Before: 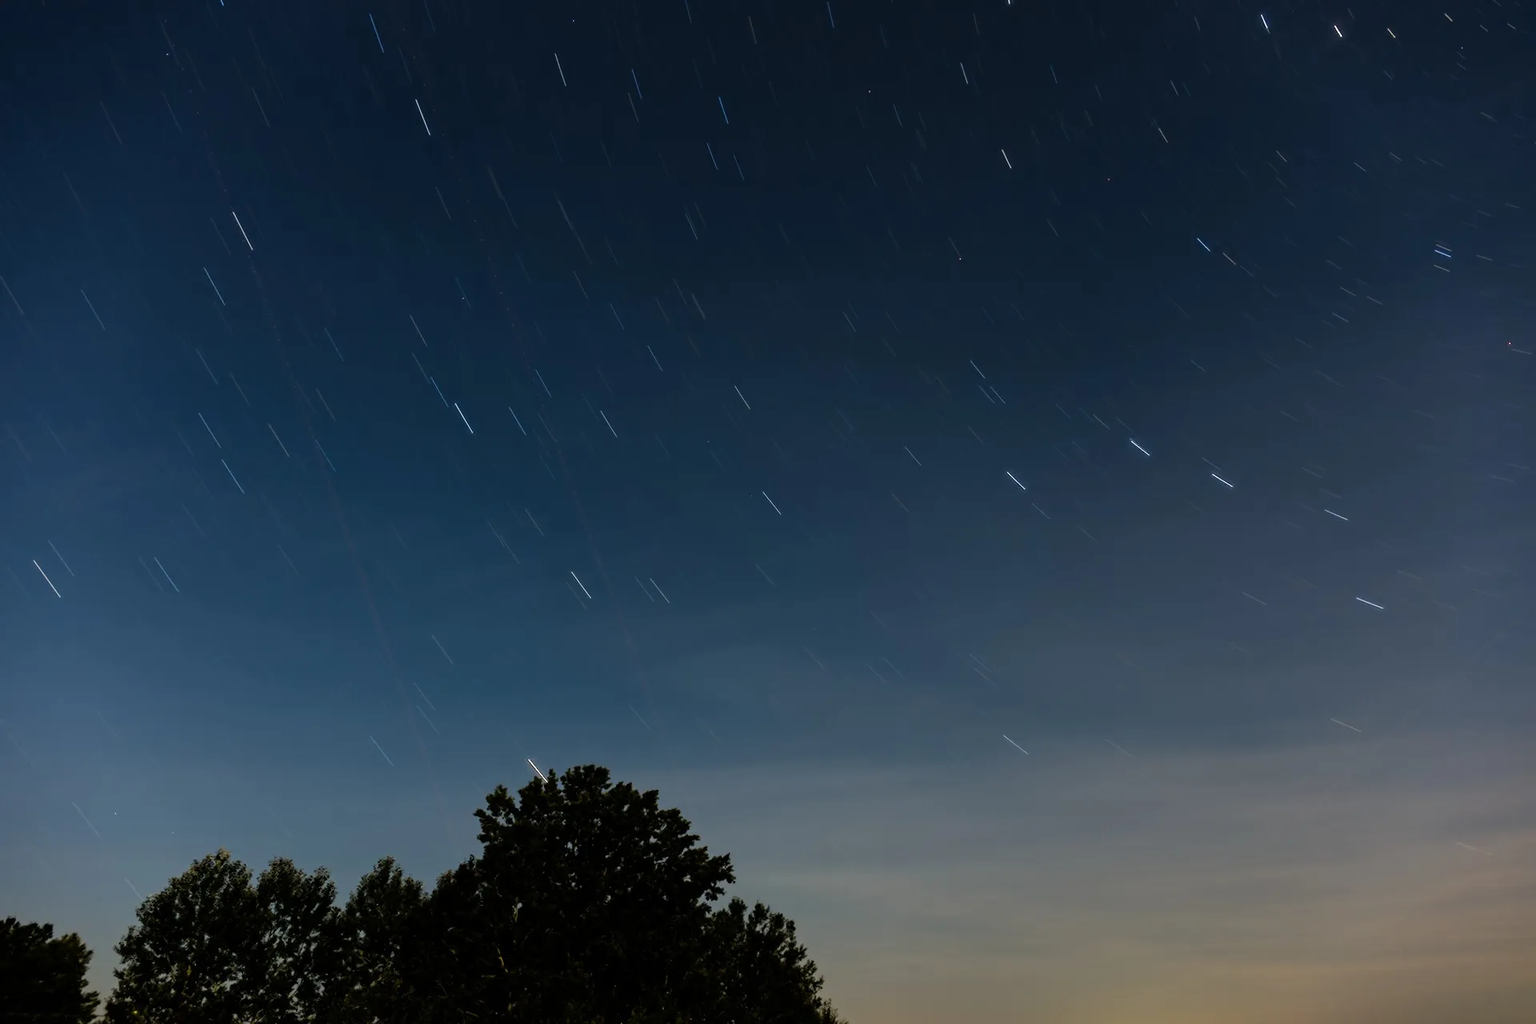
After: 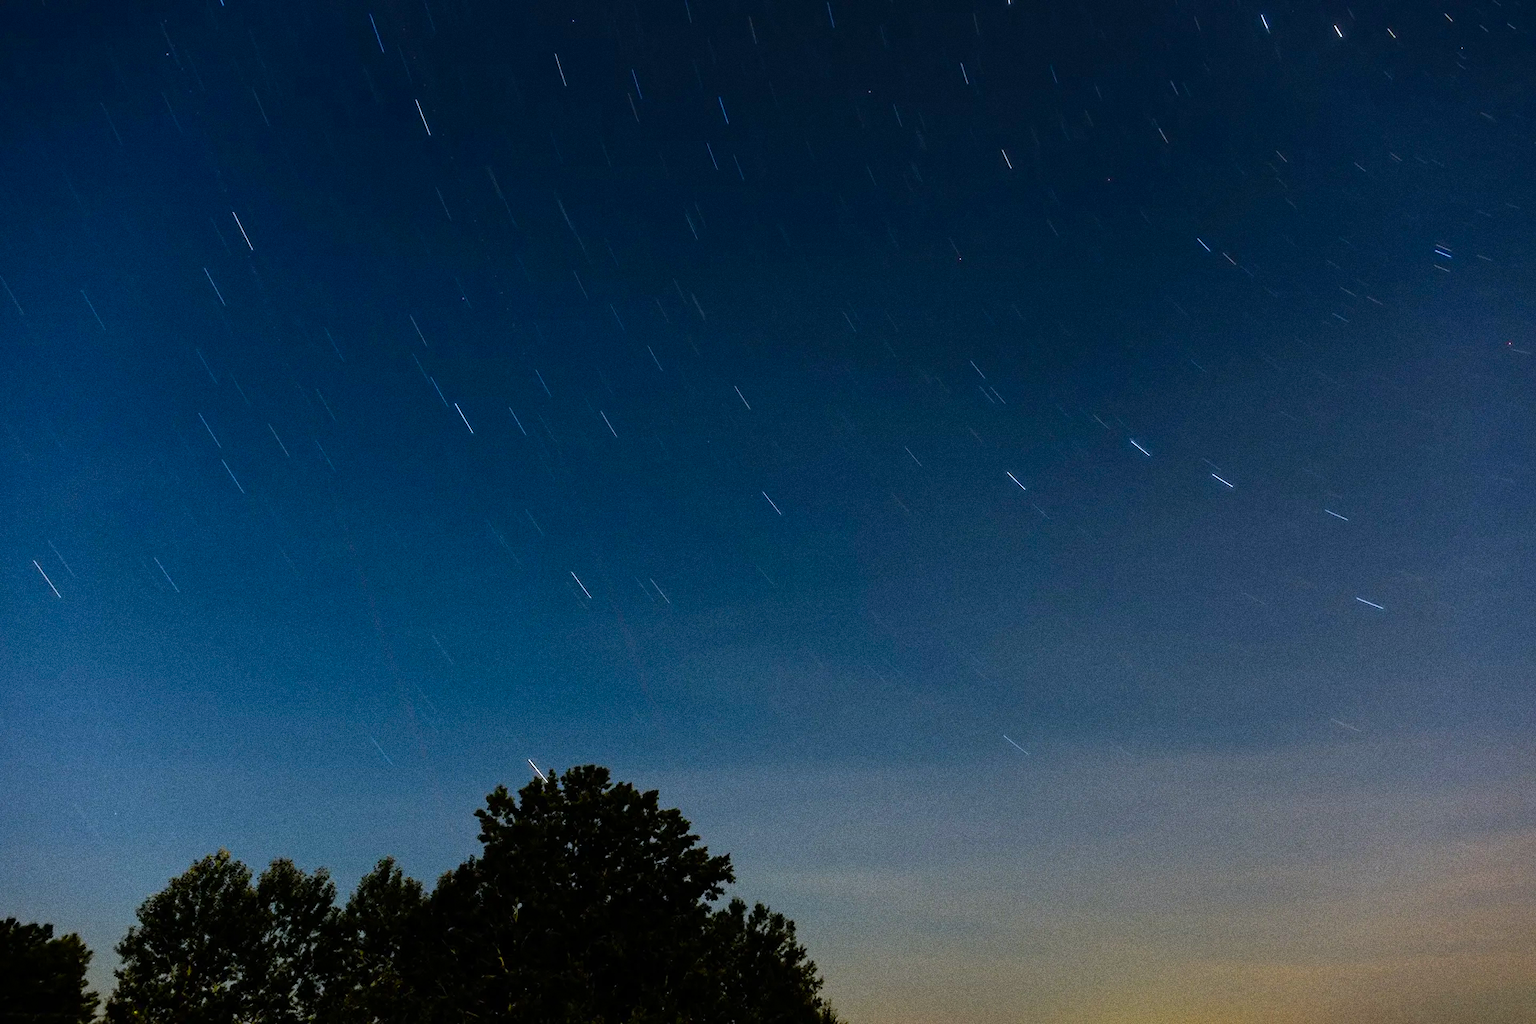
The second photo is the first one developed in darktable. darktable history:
white balance: red 0.974, blue 1.044
color balance rgb: linear chroma grading › global chroma 15%, perceptual saturation grading › global saturation 30%
grain: coarseness 0.09 ISO, strength 40%
